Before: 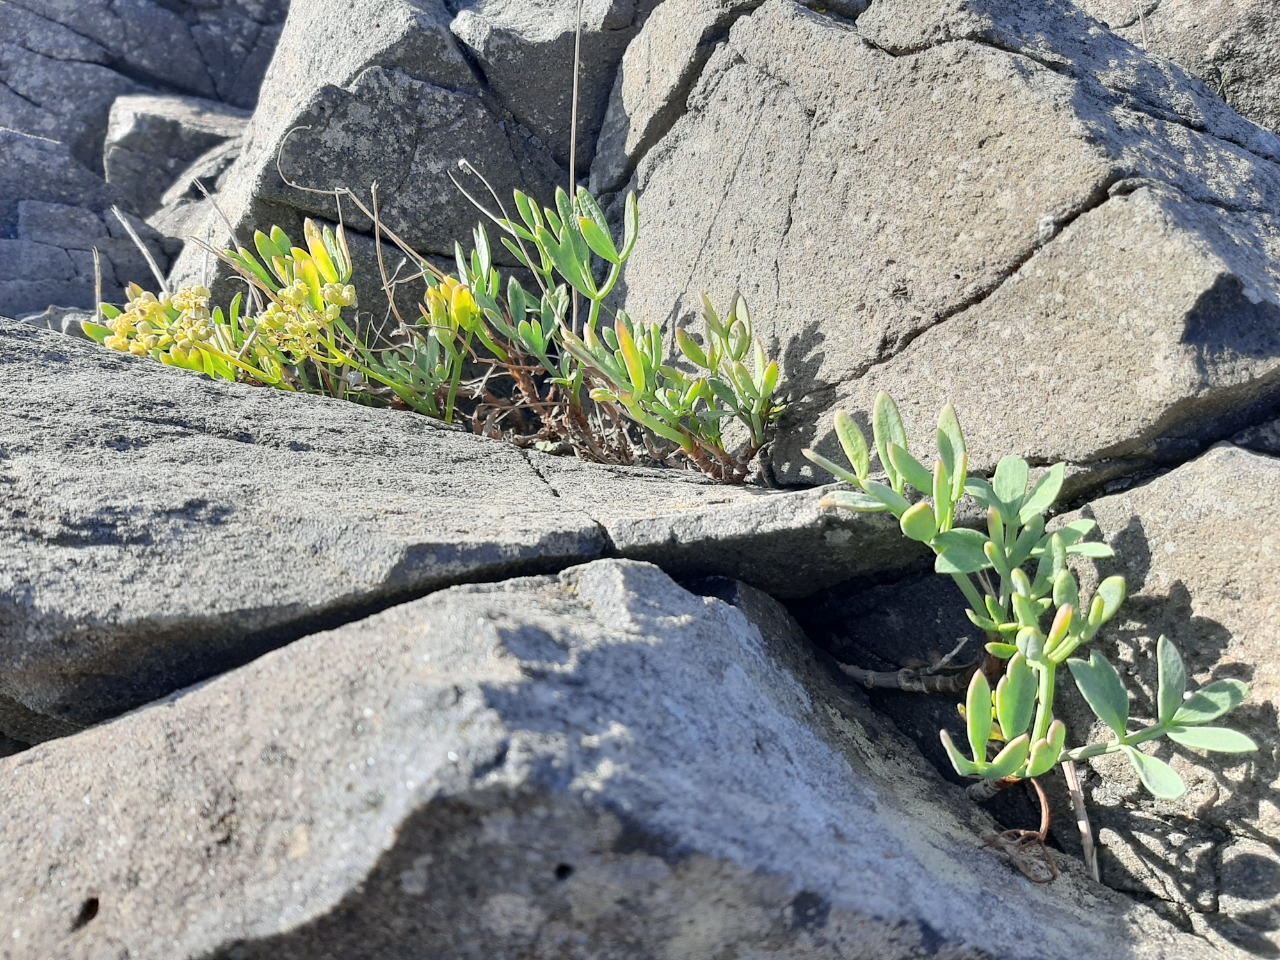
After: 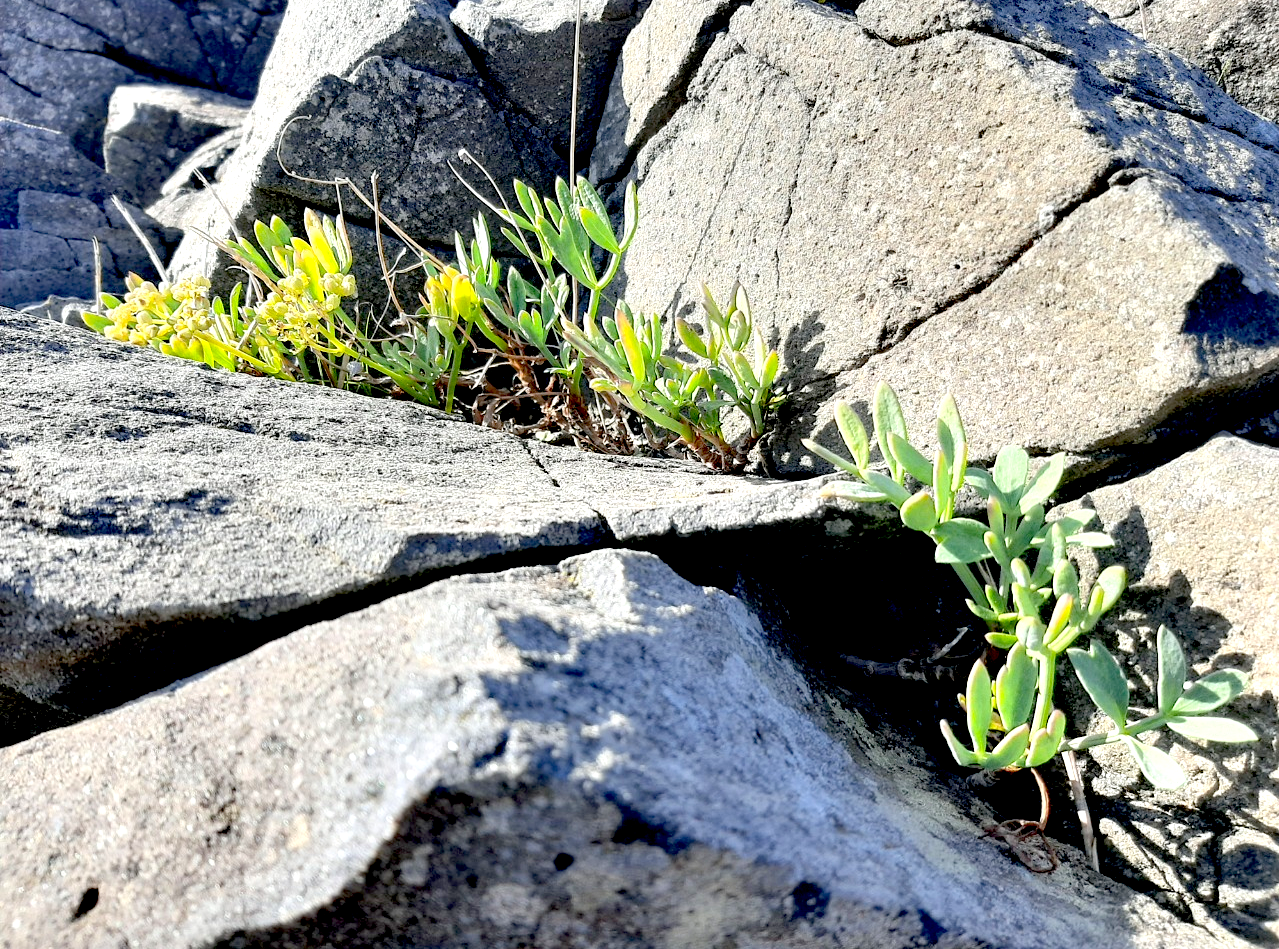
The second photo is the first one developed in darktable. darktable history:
crop: top 1.049%, right 0.001%
exposure: black level correction 0.04, exposure 0.5 EV, compensate highlight preservation false
